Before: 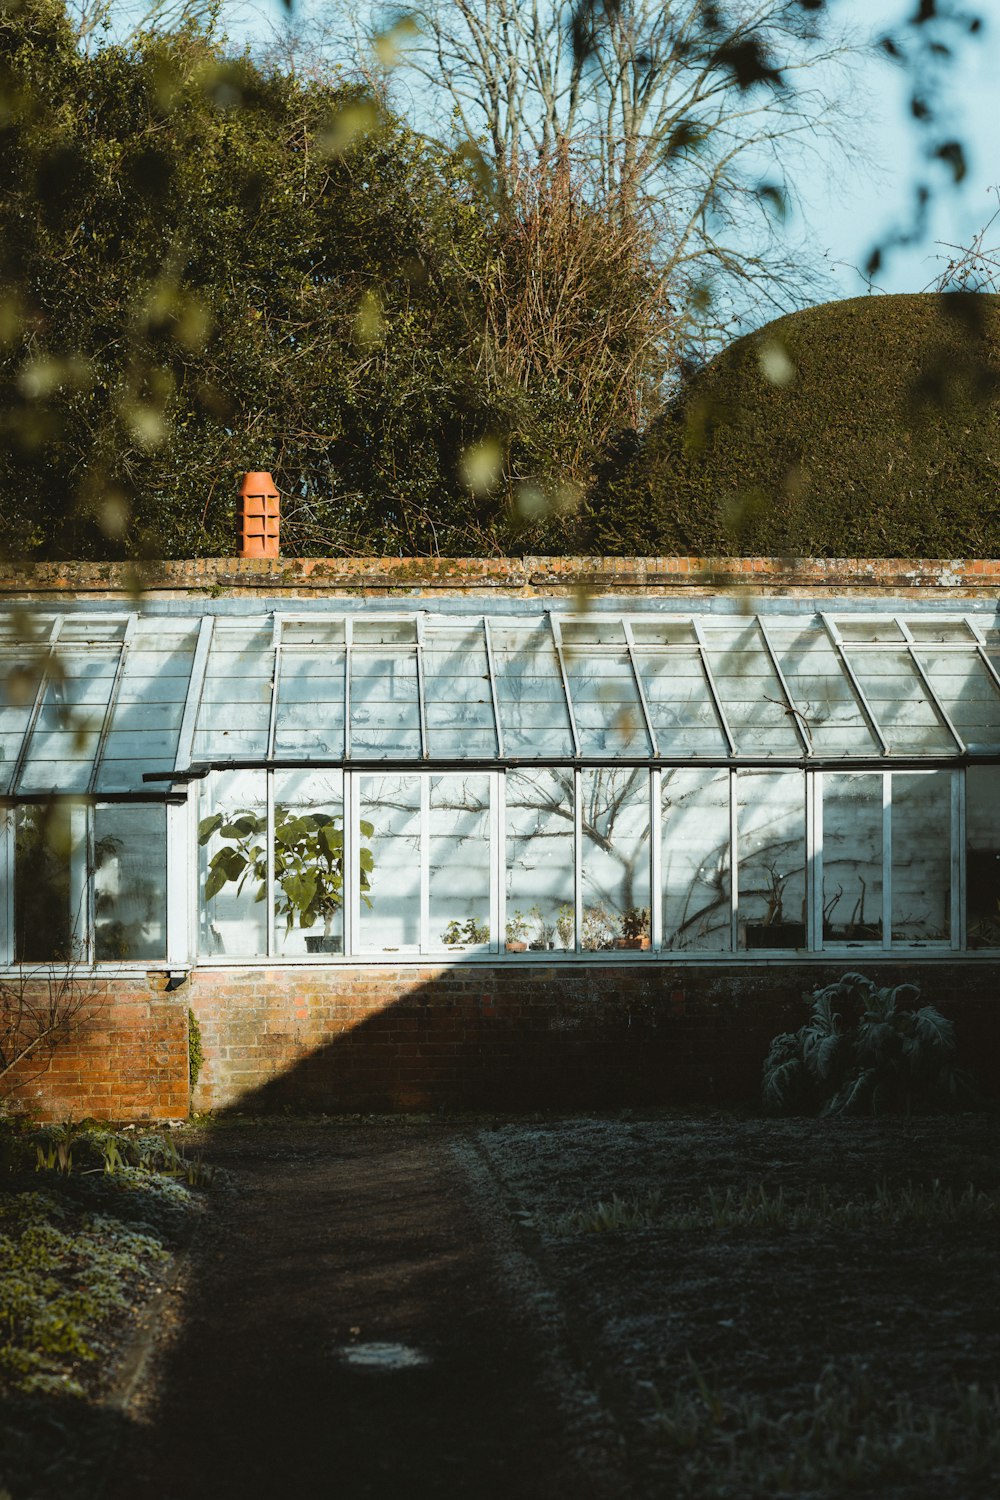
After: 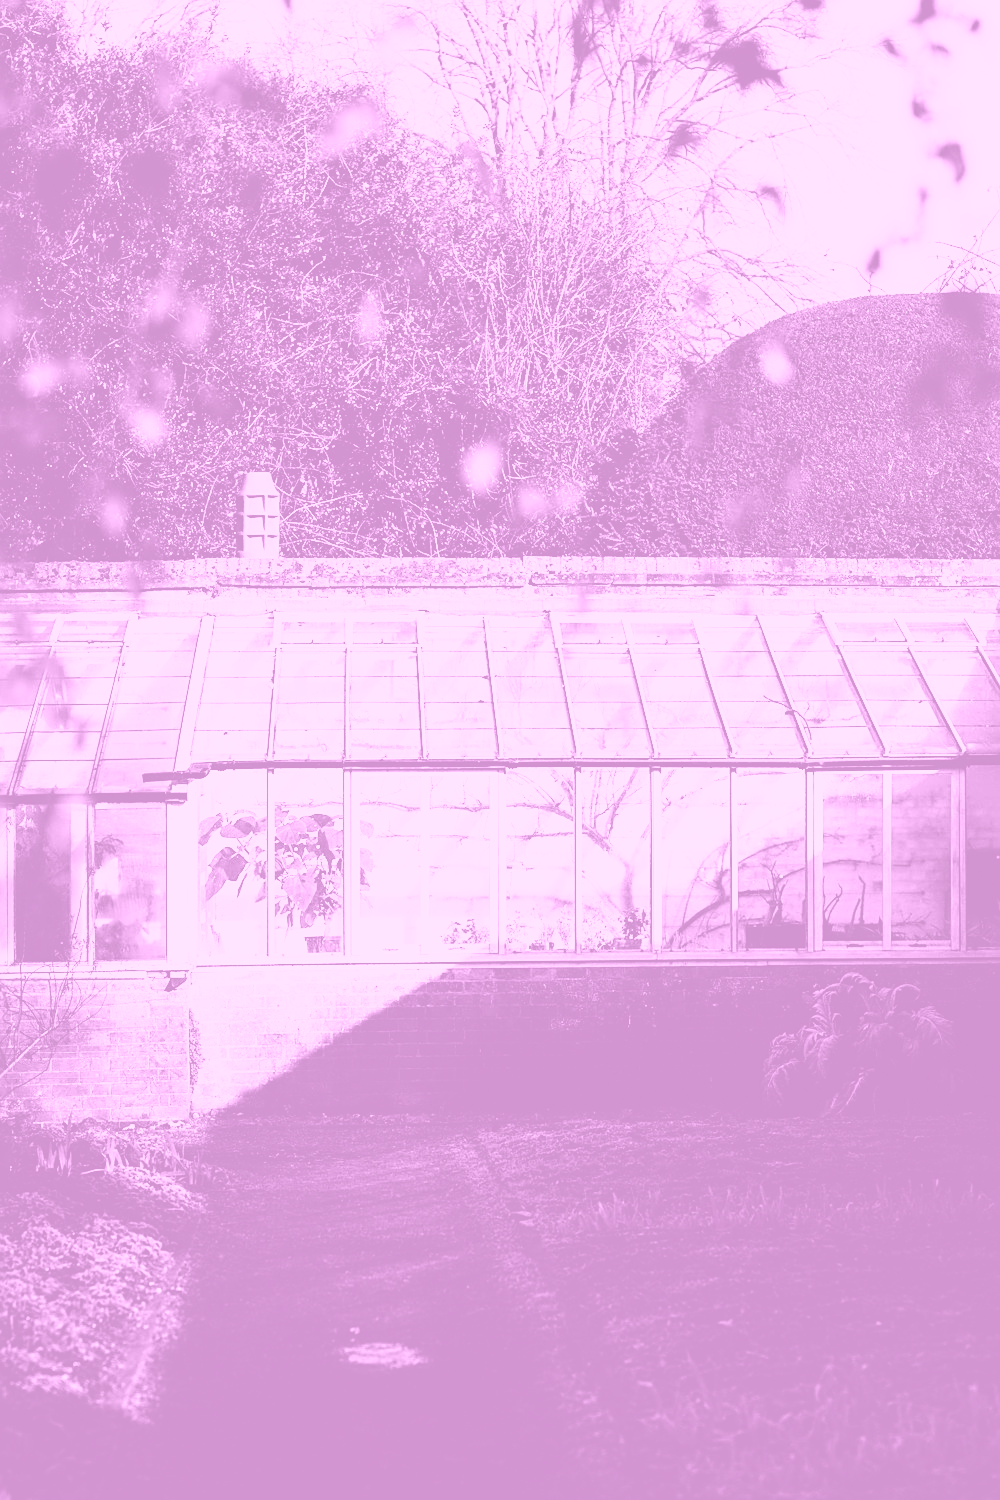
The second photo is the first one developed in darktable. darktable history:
sharpen: on, module defaults
contrast brightness saturation: contrast 0.39, brightness 0.53
filmic rgb: black relative exposure -5 EV, white relative exposure 3.5 EV, hardness 3.19, contrast 1.2, highlights saturation mix -30%
colorize: hue 331.2°, saturation 75%, source mix 30.28%, lightness 70.52%, version 1
